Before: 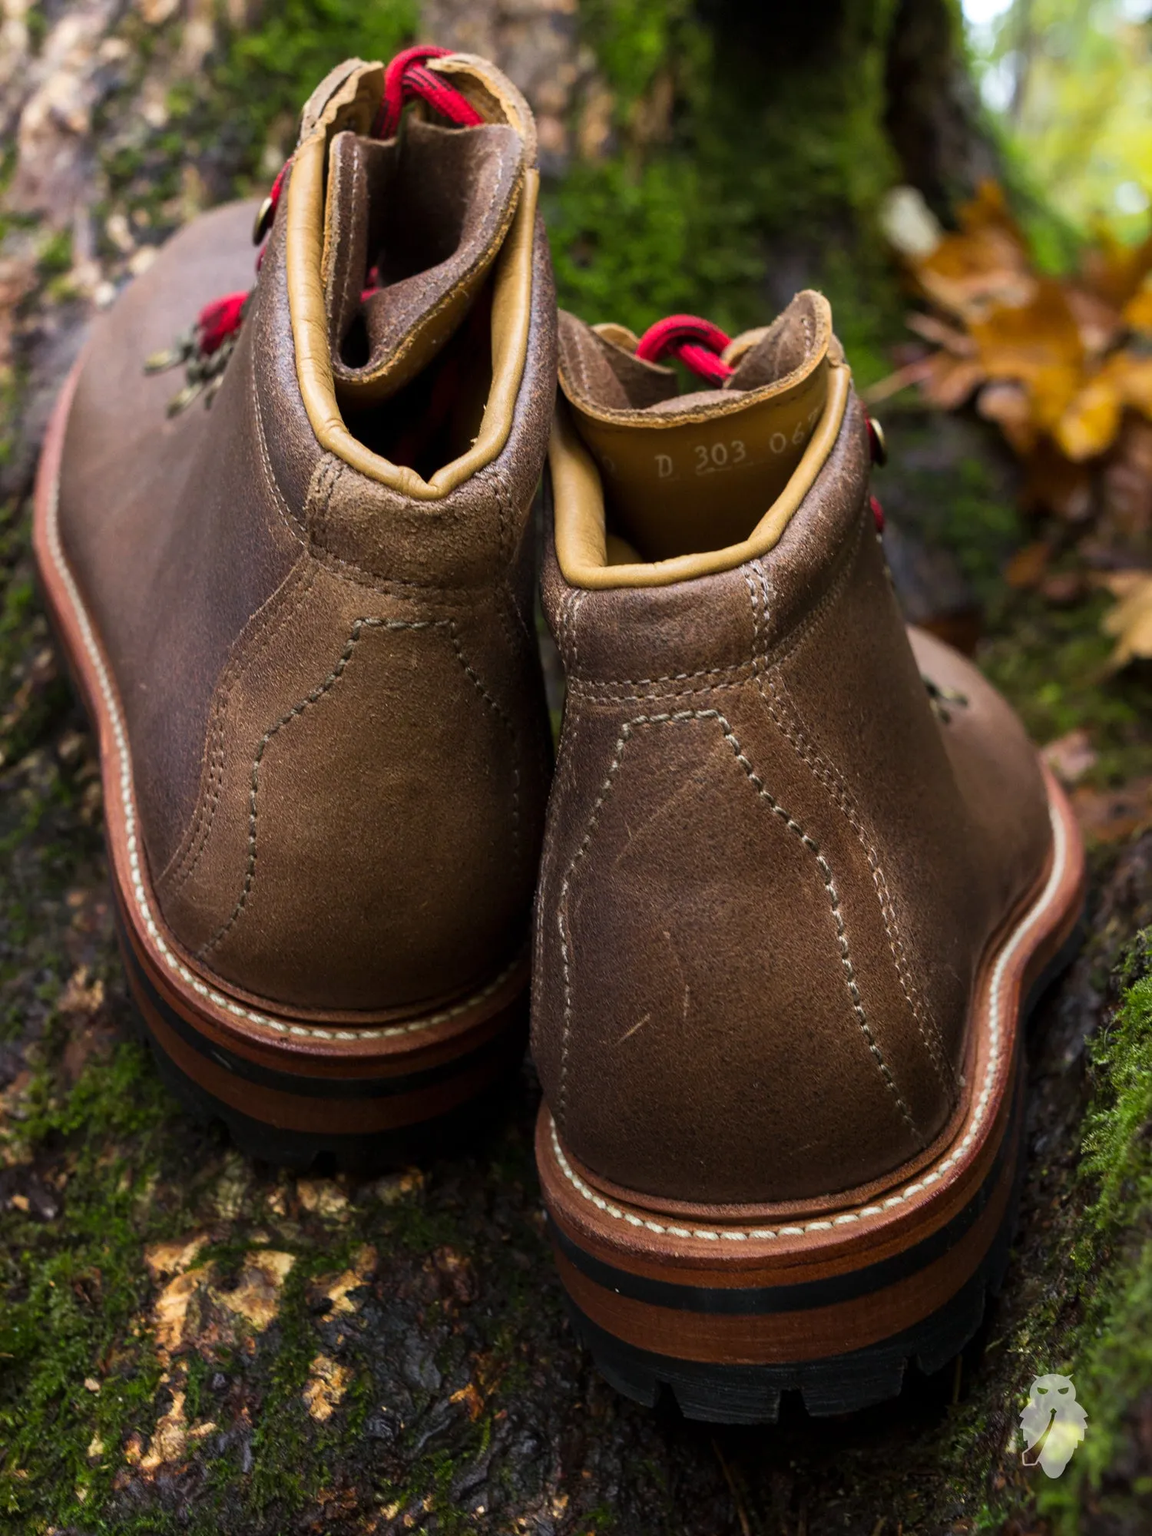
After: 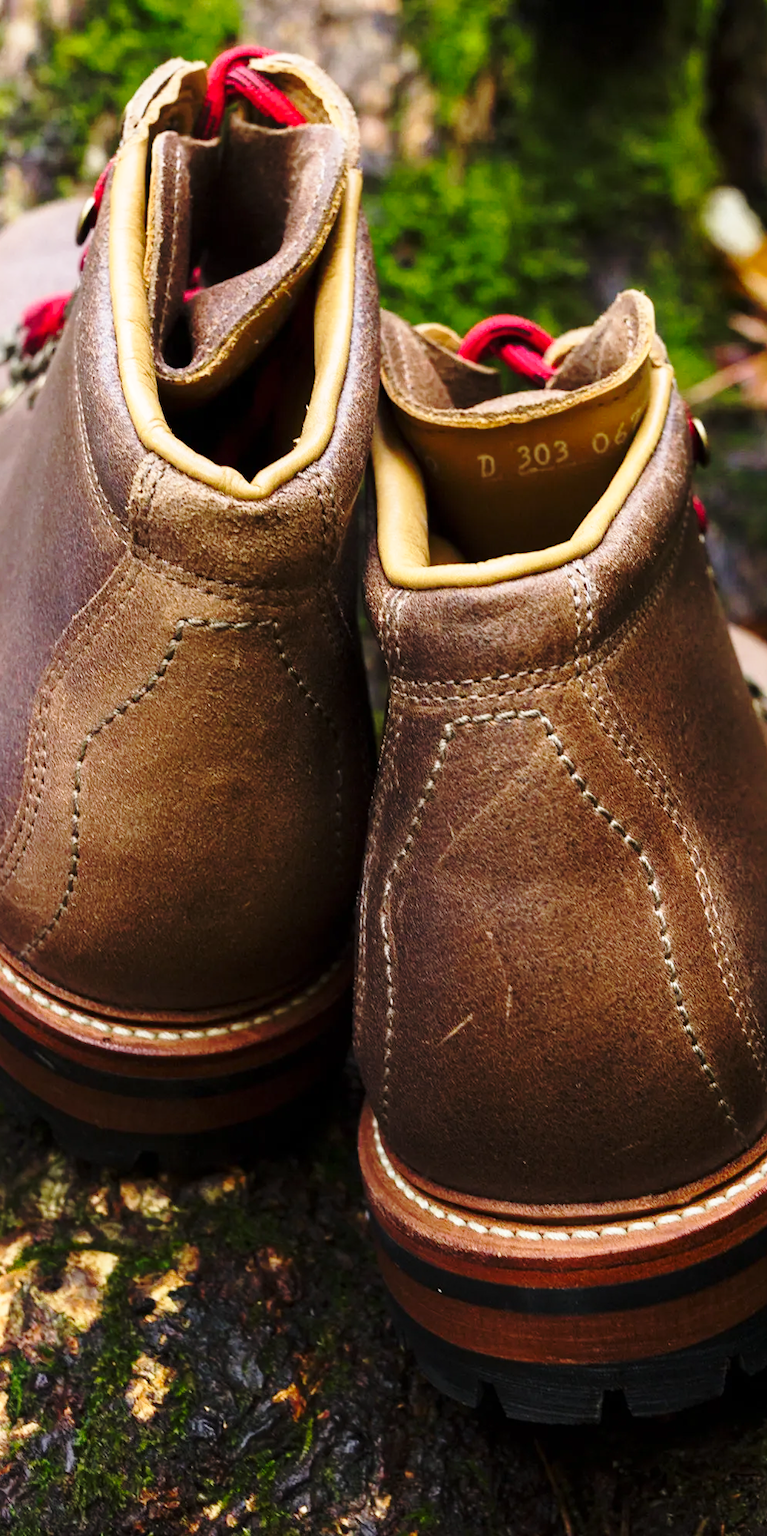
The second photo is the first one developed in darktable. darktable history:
base curve: curves: ch0 [(0, 0) (0.032, 0.037) (0.105, 0.228) (0.435, 0.76) (0.856, 0.983) (1, 1)], preserve colors none
crop: left 15.419%, right 17.914%
